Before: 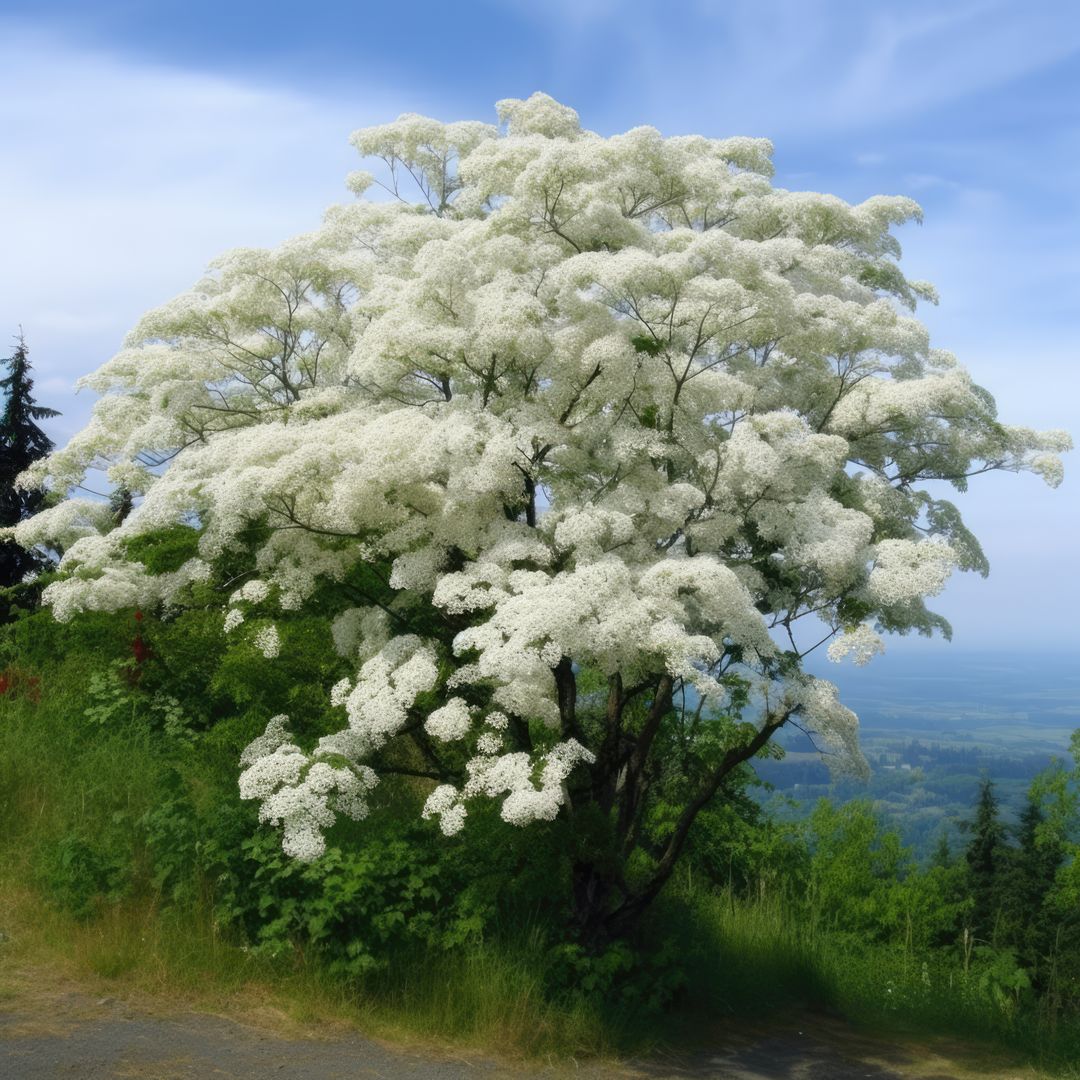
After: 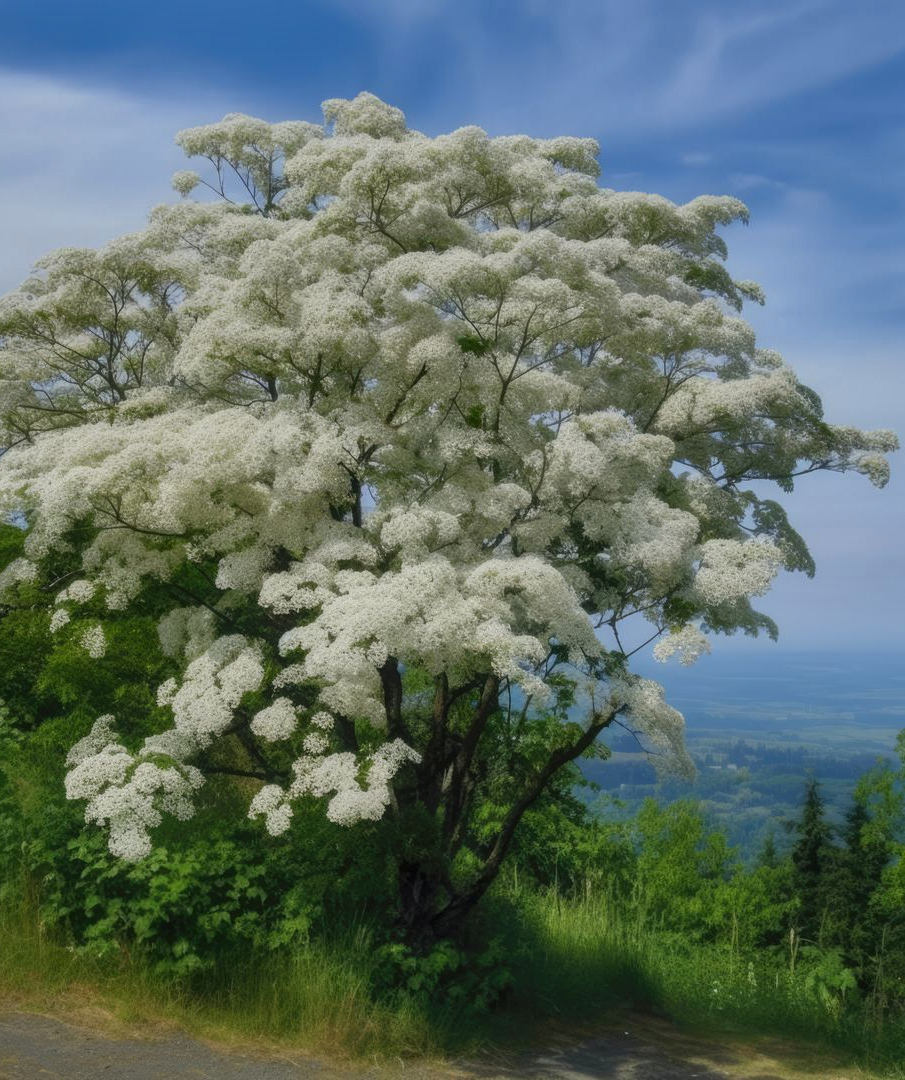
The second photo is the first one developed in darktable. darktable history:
crop: left 16.145%
contrast equalizer: y [[0.46, 0.454, 0.451, 0.451, 0.455, 0.46], [0.5 ×6], [0.5 ×6], [0 ×6], [0 ×6]]
shadows and highlights: shadows 80.73, white point adjustment -9.07, highlights -61.46, soften with gaussian
local contrast: highlights 0%, shadows 0%, detail 133%
